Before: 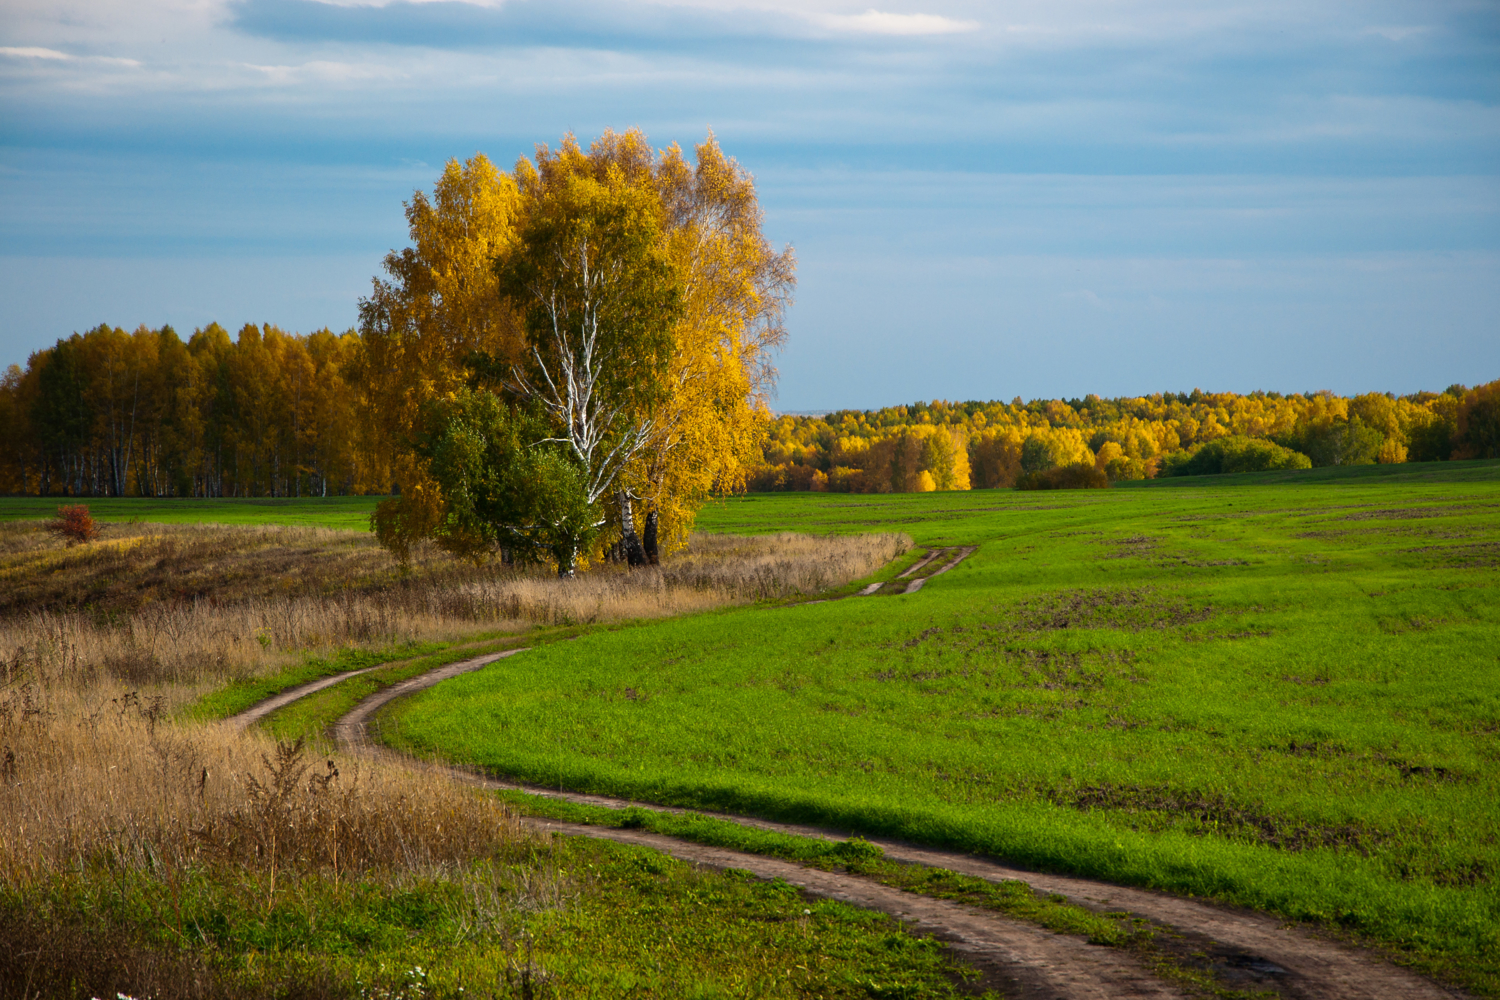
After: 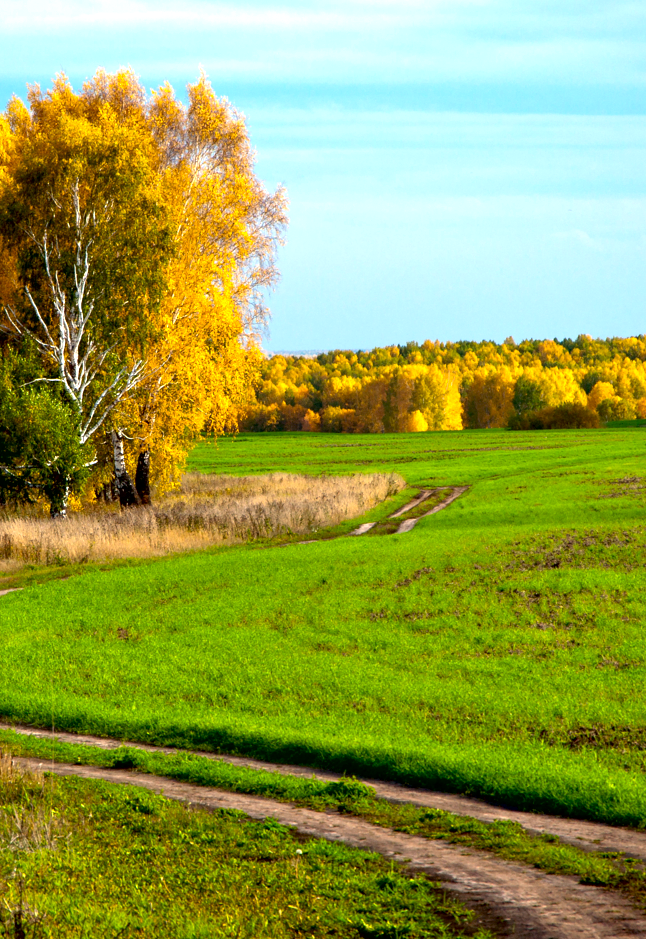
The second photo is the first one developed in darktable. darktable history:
contrast brightness saturation: saturation 0.121
exposure: black level correction 0.008, exposure 0.972 EV, compensate highlight preservation false
crop: left 33.92%, top 6.044%, right 22.955%
